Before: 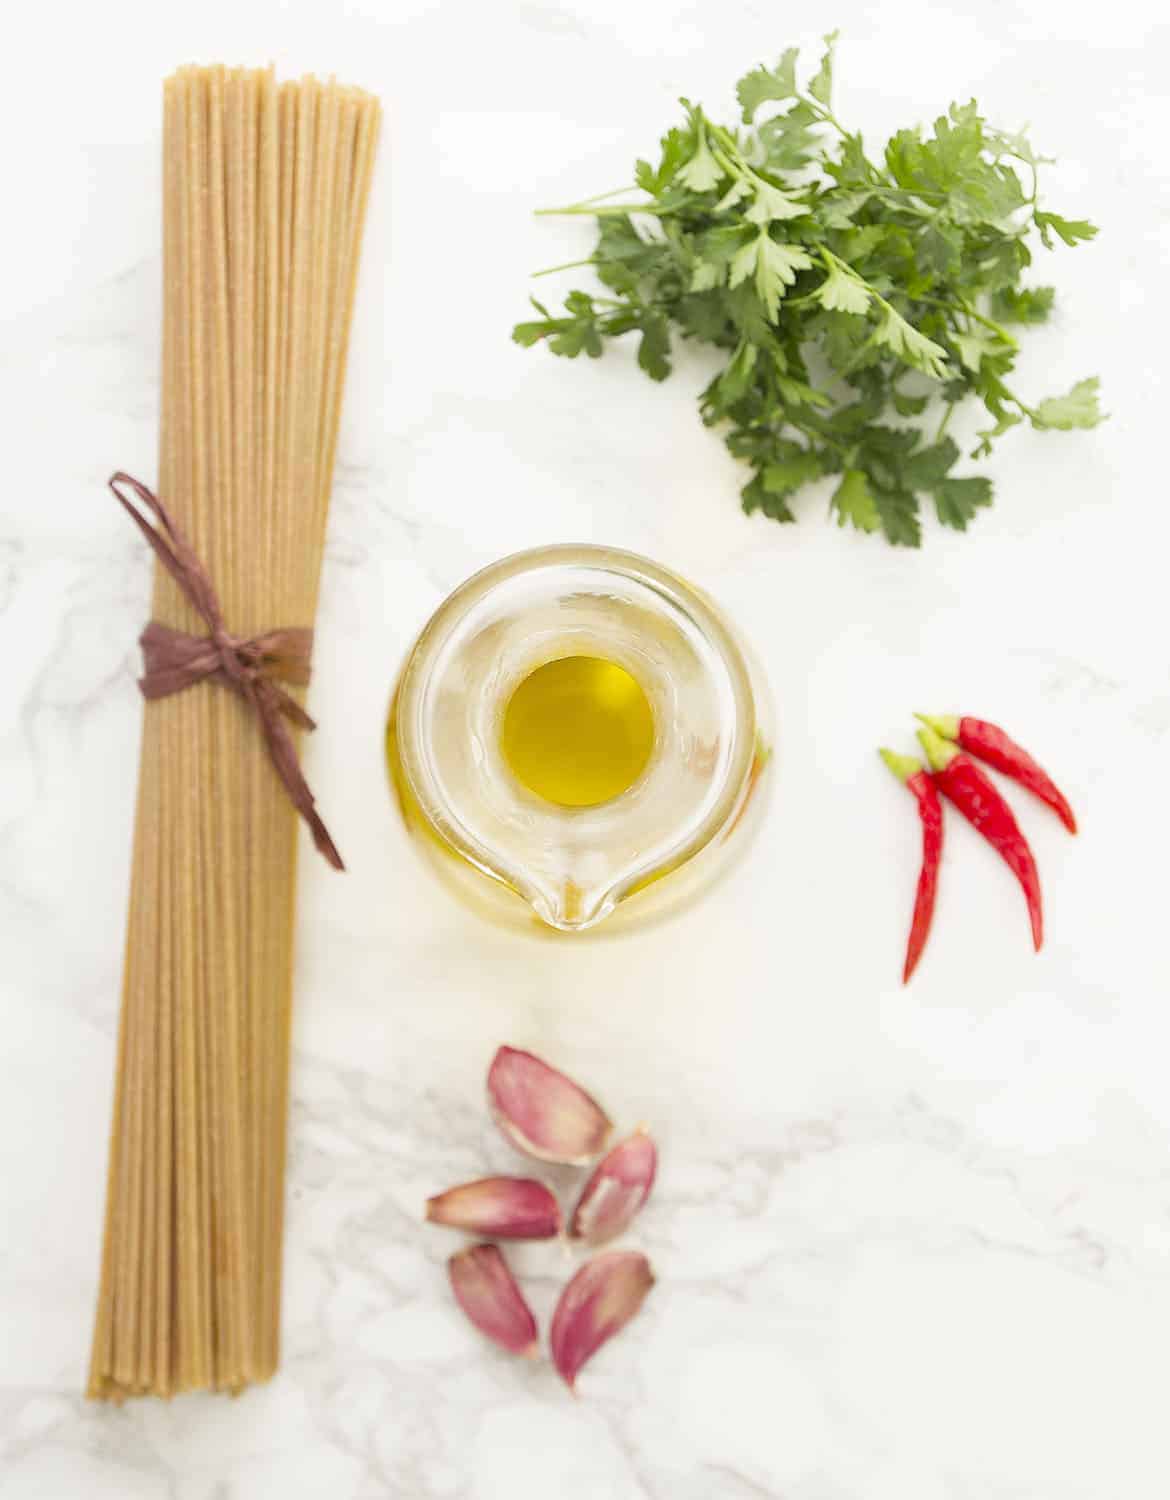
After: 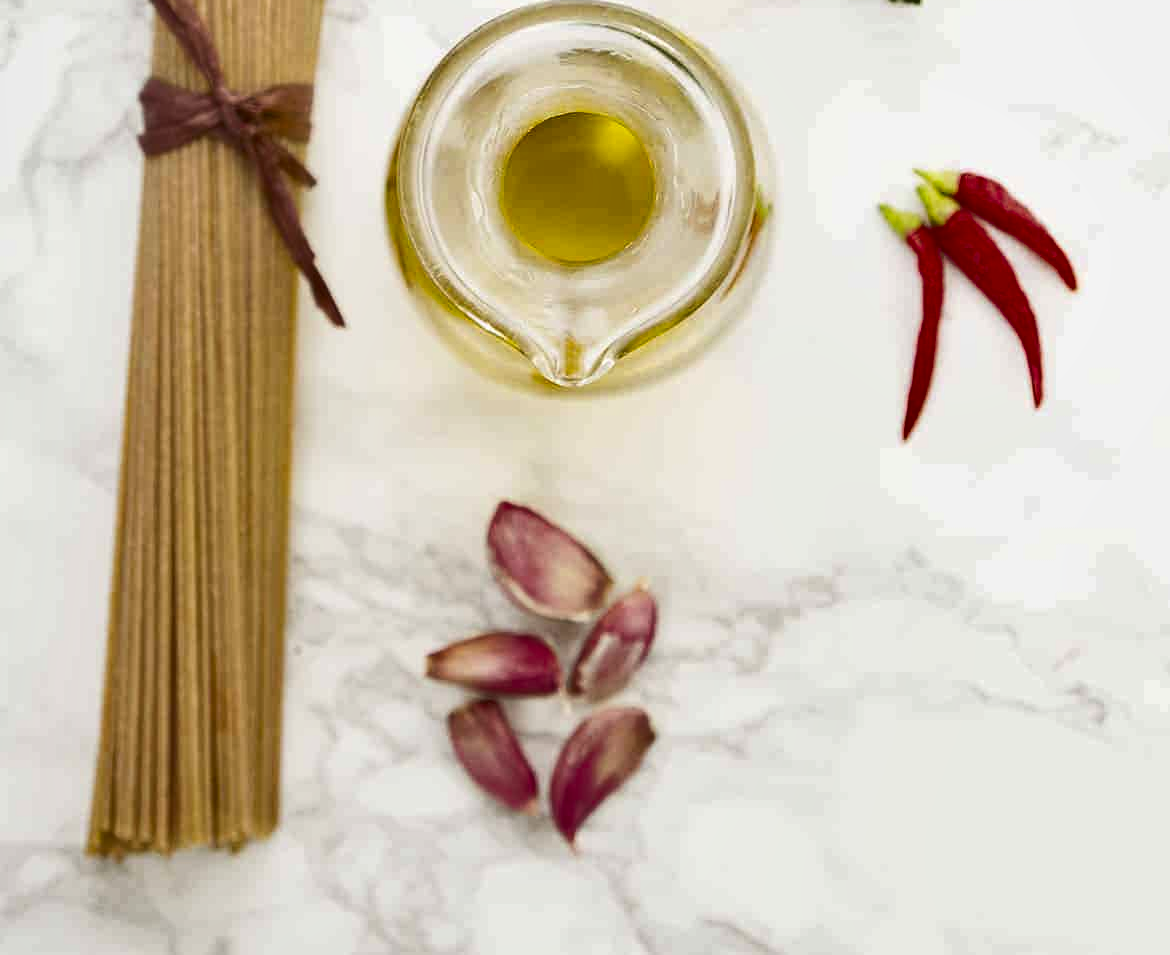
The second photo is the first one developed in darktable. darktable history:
tone curve: curves: ch0 [(0, 0) (0.003, 0.006) (0.011, 0.007) (0.025, 0.01) (0.044, 0.015) (0.069, 0.023) (0.1, 0.031) (0.136, 0.045) (0.177, 0.066) (0.224, 0.098) (0.277, 0.139) (0.335, 0.194) (0.399, 0.254) (0.468, 0.346) (0.543, 0.45) (0.623, 0.56) (0.709, 0.667) (0.801, 0.78) (0.898, 0.891) (1, 1)], color space Lab, independent channels, preserve colors none
shadows and highlights: low approximation 0.01, soften with gaussian
crop and rotate: top 36.31%
